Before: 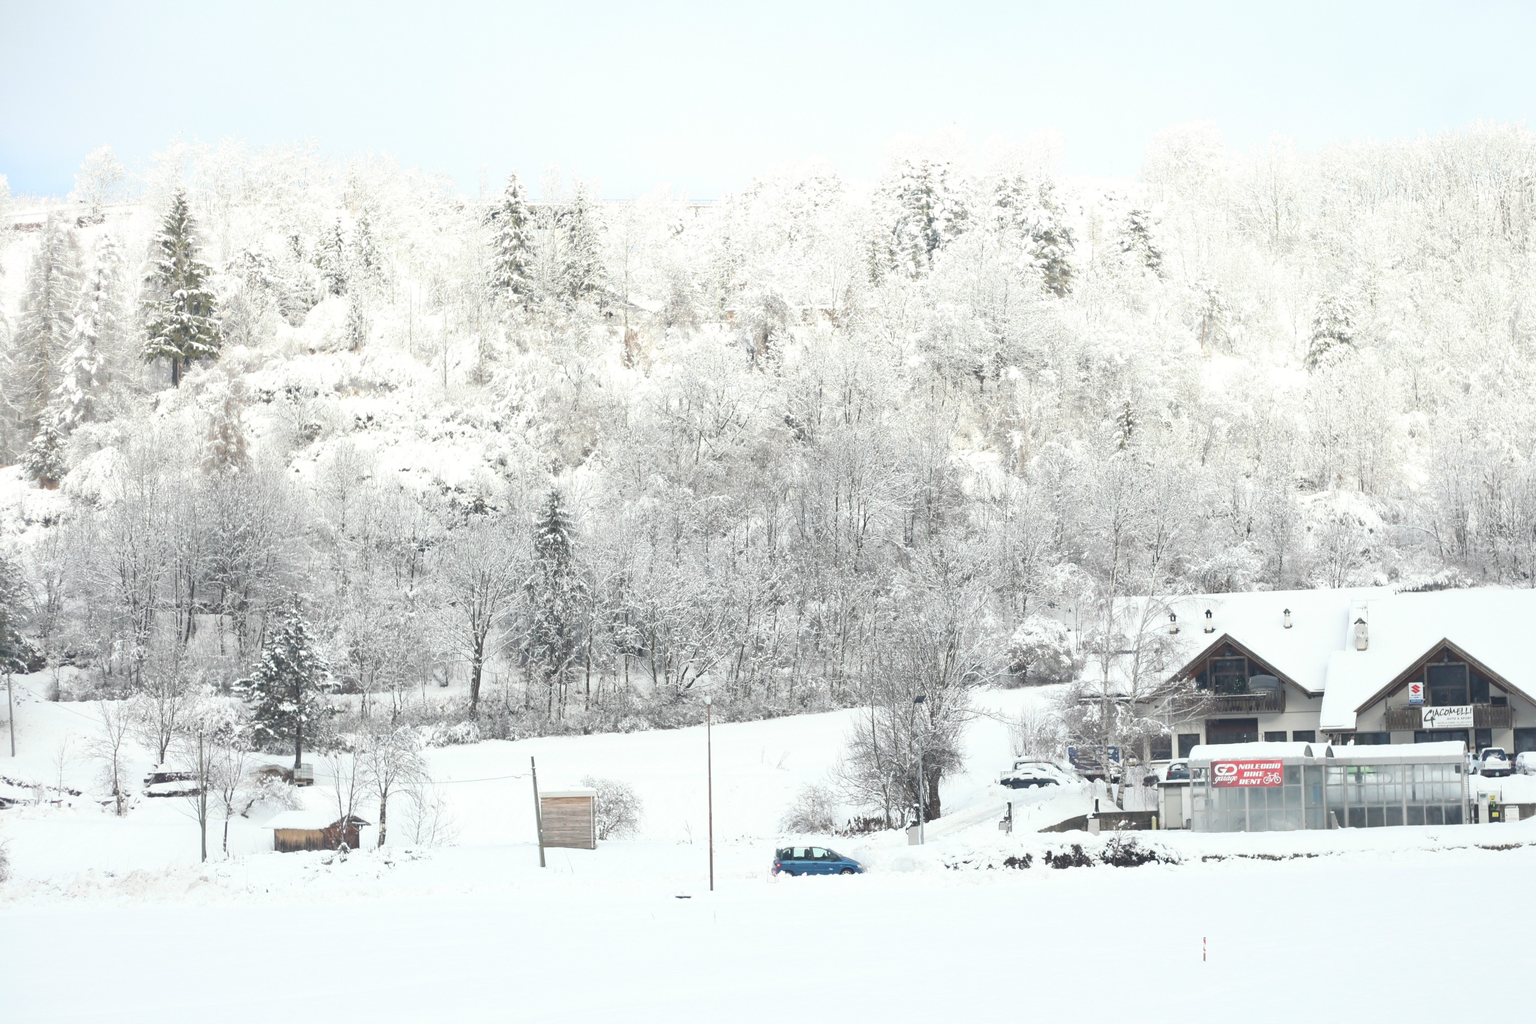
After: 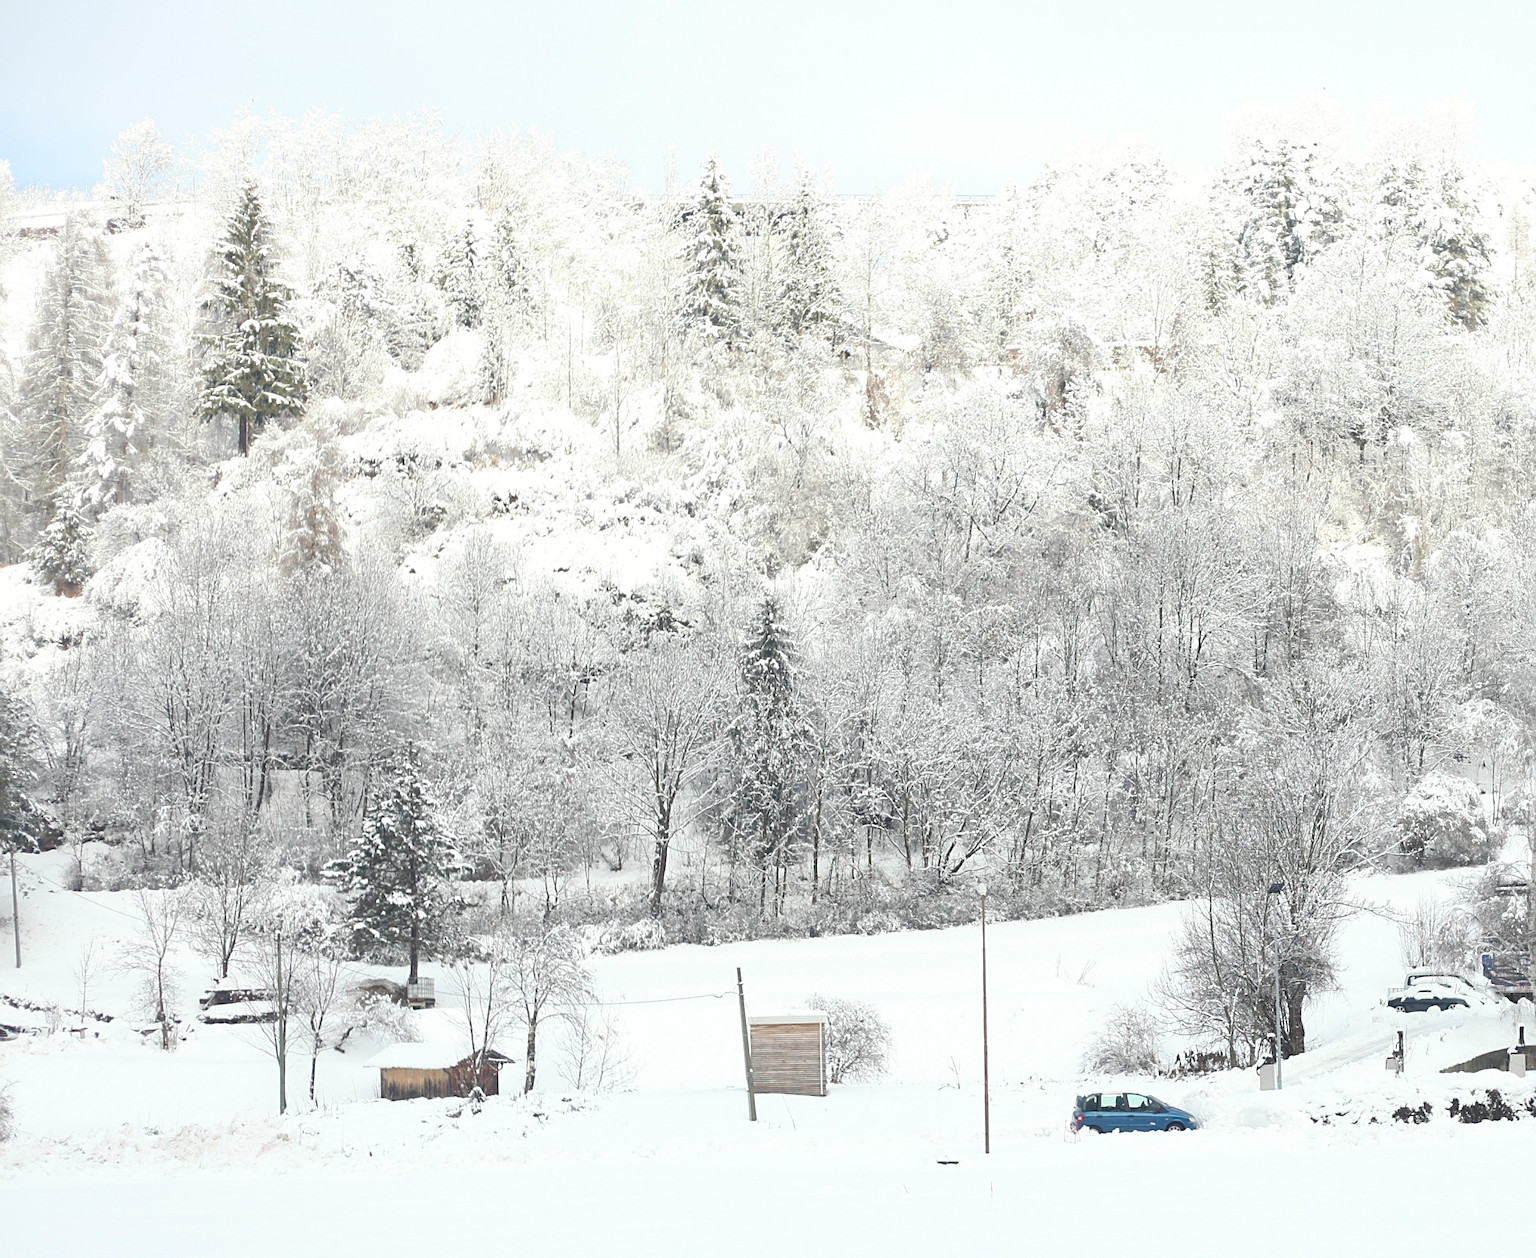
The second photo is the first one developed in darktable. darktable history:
crop: top 5.783%, right 27.882%, bottom 5.593%
sharpen: on, module defaults
